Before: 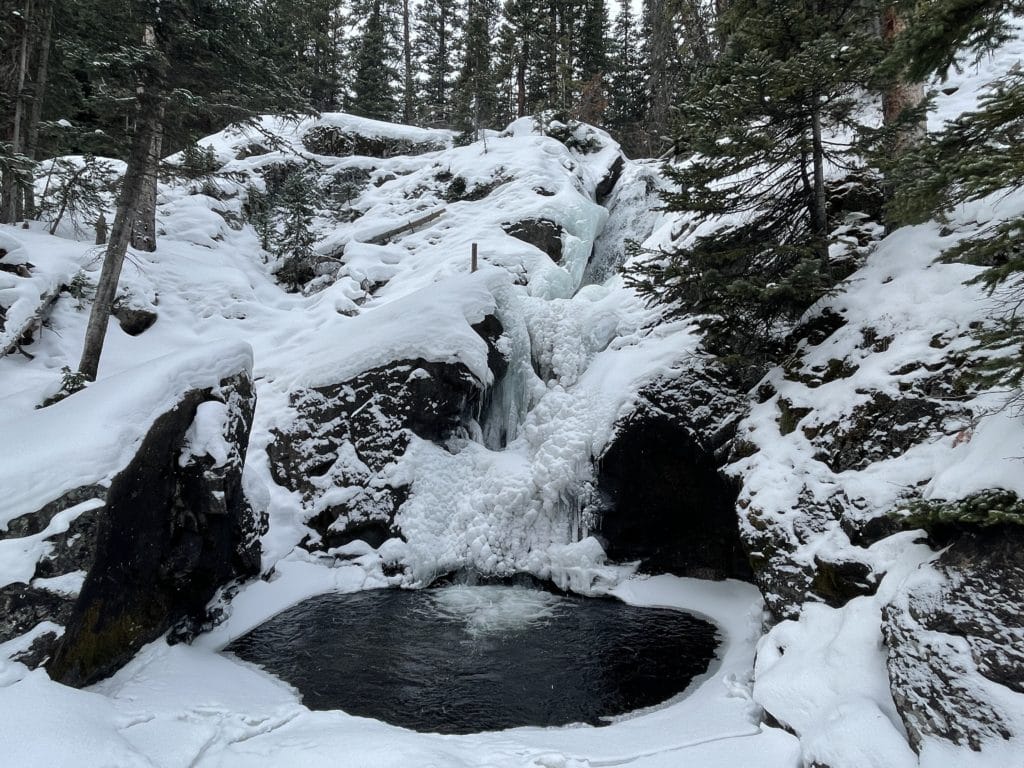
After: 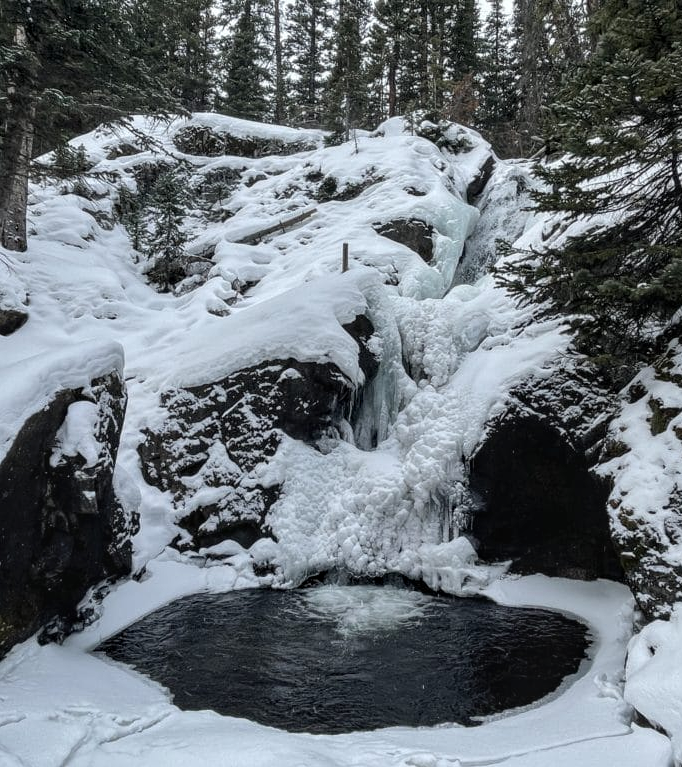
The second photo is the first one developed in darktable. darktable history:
crop and rotate: left 12.673%, right 20.66%
local contrast: on, module defaults
